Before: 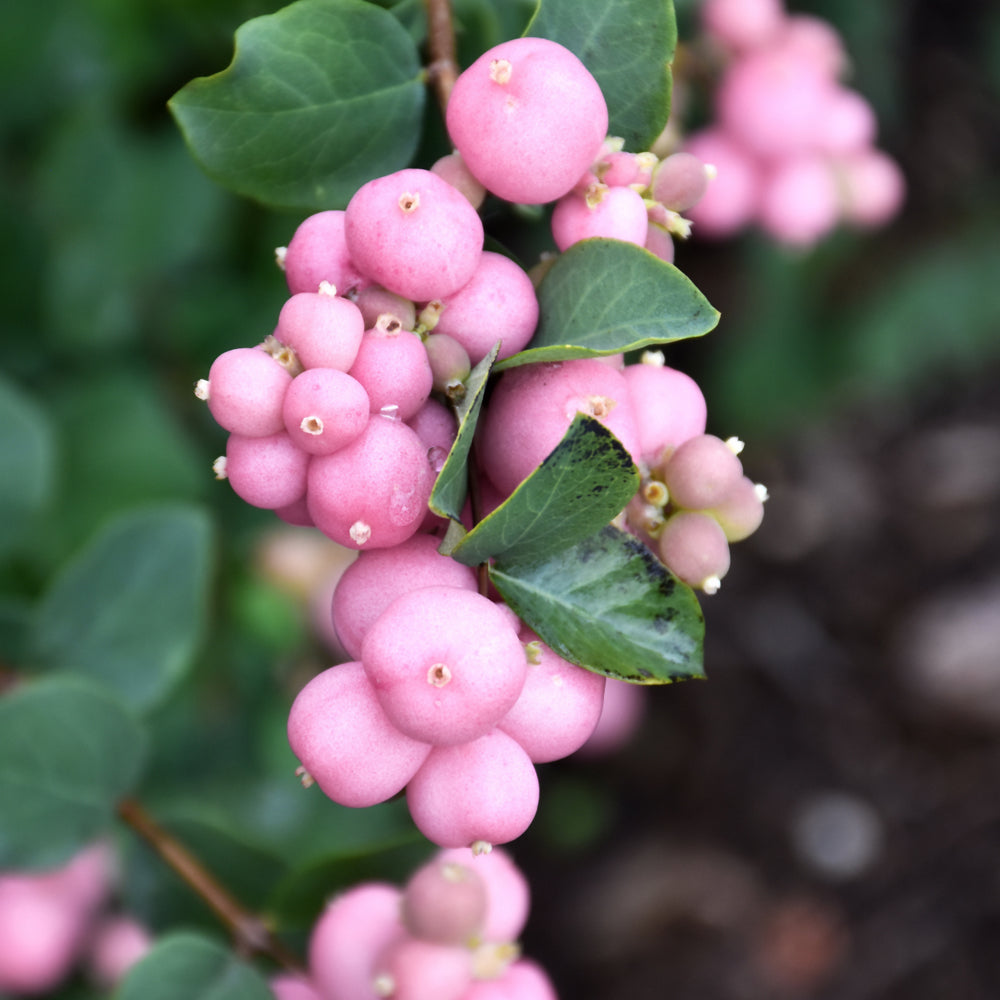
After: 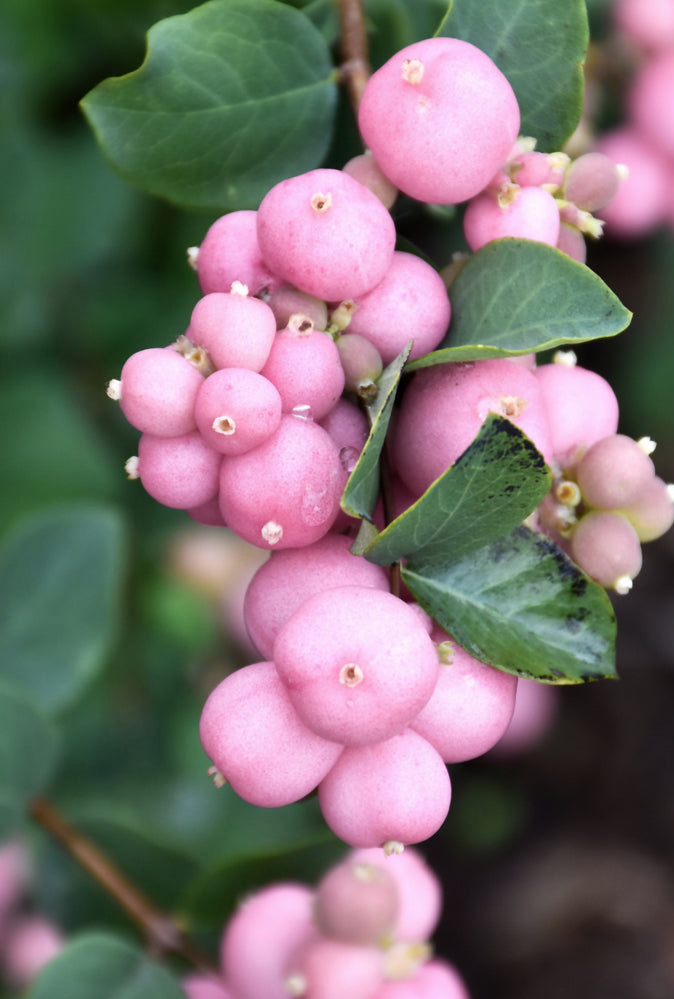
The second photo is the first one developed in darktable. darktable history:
contrast brightness saturation: saturation -0.056
crop and rotate: left 8.884%, right 23.675%
